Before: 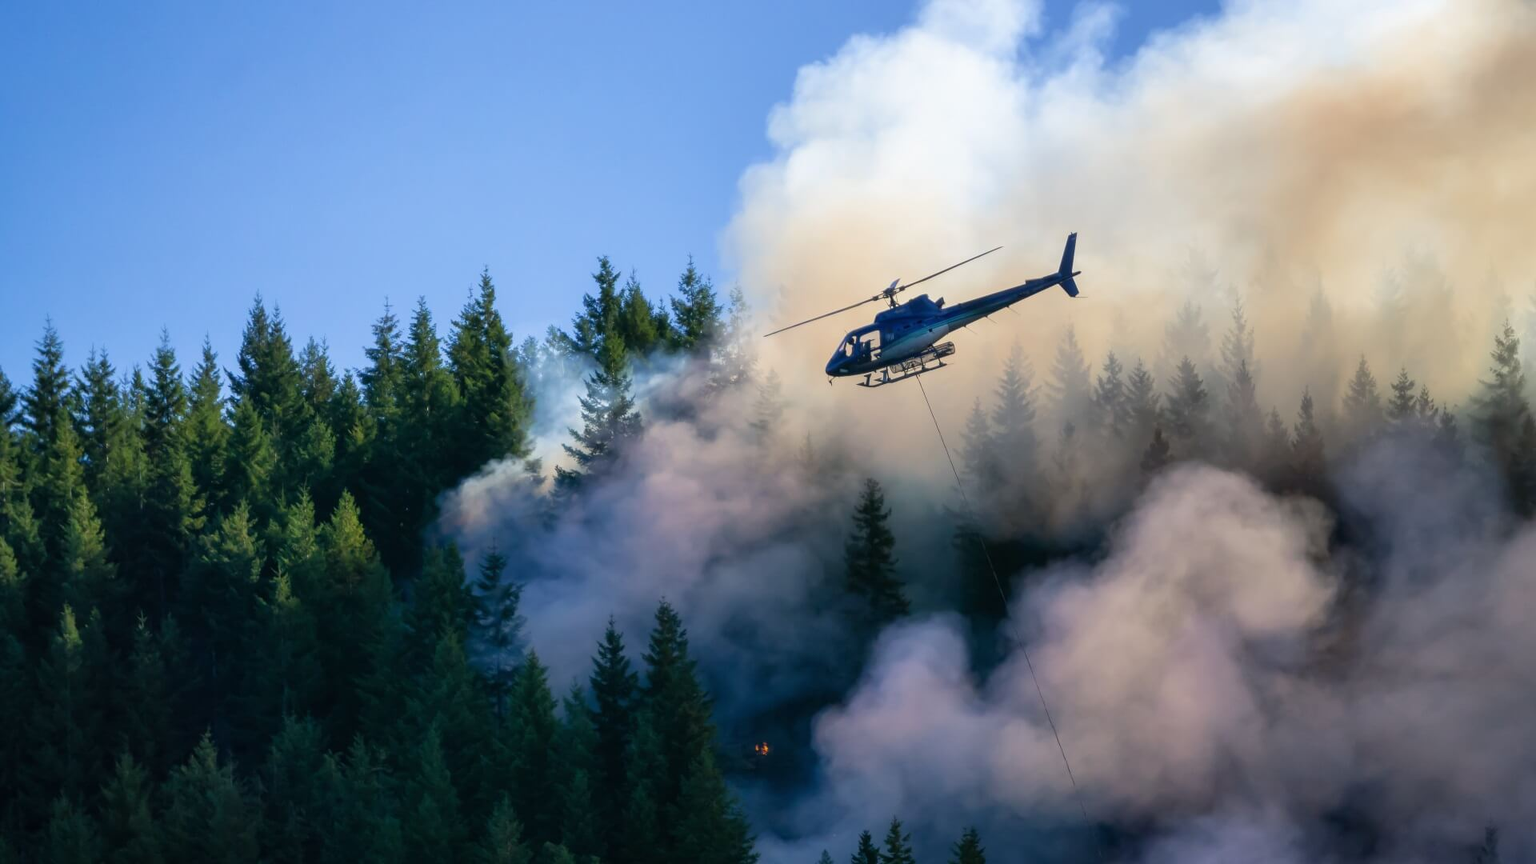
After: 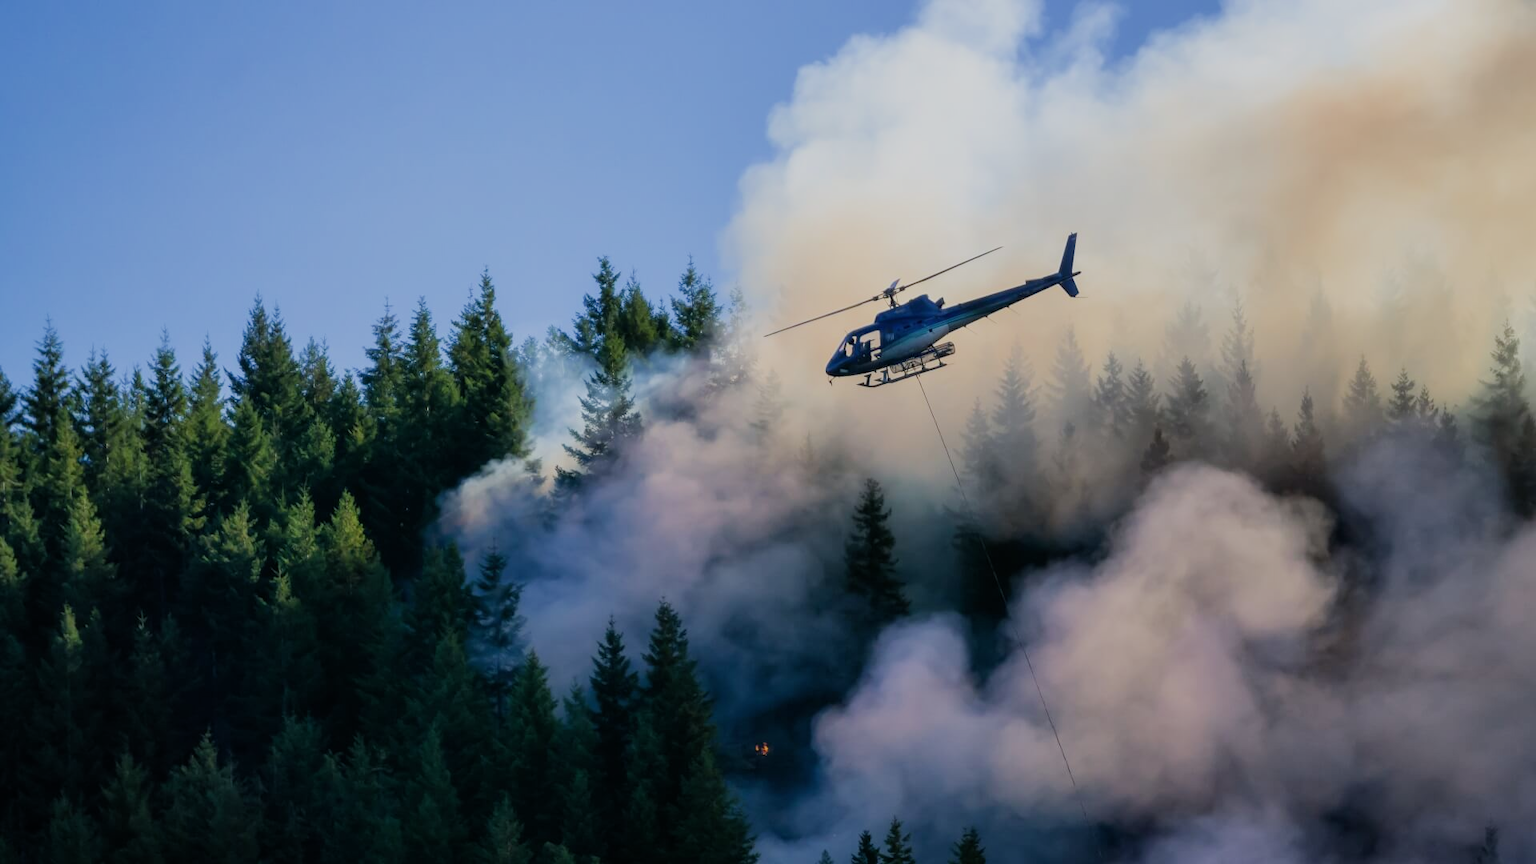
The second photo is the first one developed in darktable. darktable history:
filmic rgb: black relative exposure -7.65 EV, white relative exposure 4.56 EV, hardness 3.61, contrast in shadows safe
